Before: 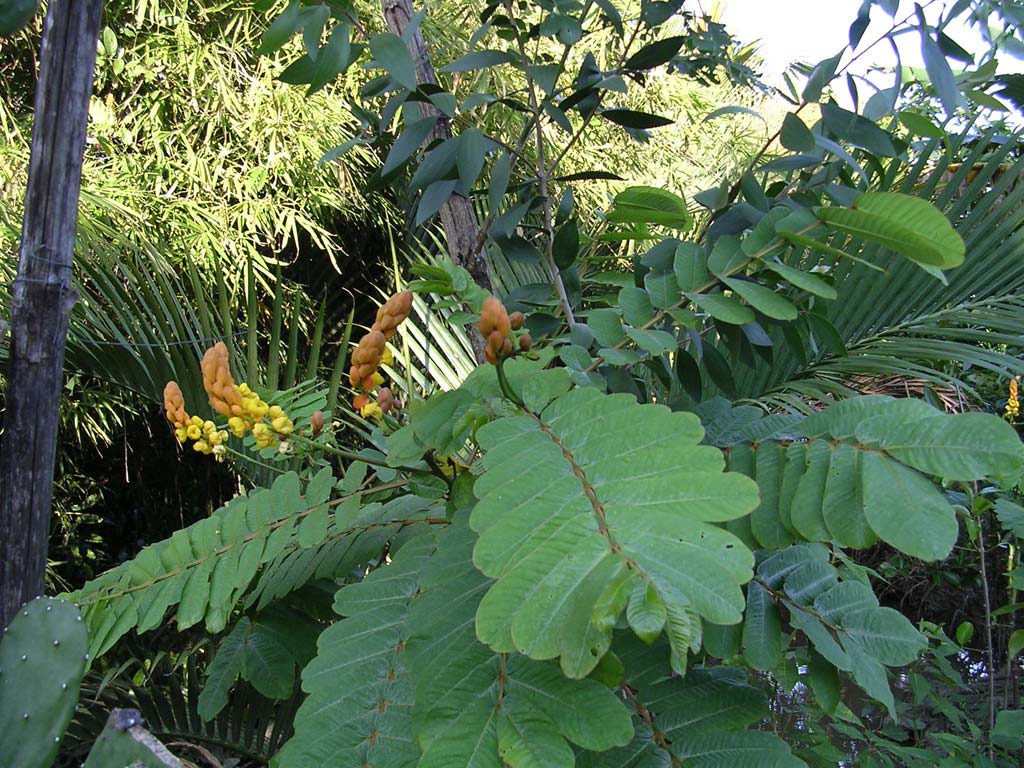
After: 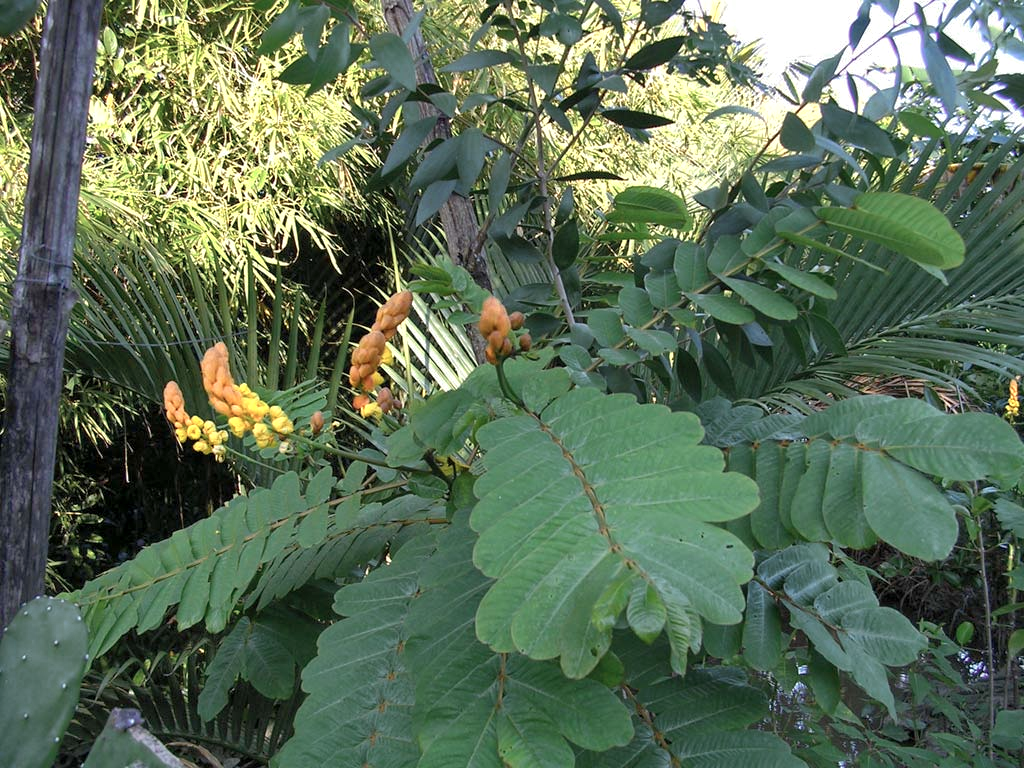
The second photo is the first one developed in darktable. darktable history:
color zones: curves: ch0 [(0.018, 0.548) (0.197, 0.654) (0.425, 0.447) (0.605, 0.658) (0.732, 0.579)]; ch1 [(0.105, 0.531) (0.224, 0.531) (0.386, 0.39) (0.618, 0.456) (0.732, 0.456) (0.956, 0.421)]; ch2 [(0.039, 0.583) (0.215, 0.465) (0.399, 0.544) (0.465, 0.548) (0.614, 0.447) (0.724, 0.43) (0.882, 0.623) (0.956, 0.632)]
local contrast: highlights 100%, shadows 100%, detail 120%, midtone range 0.2
shadows and highlights: on, module defaults
